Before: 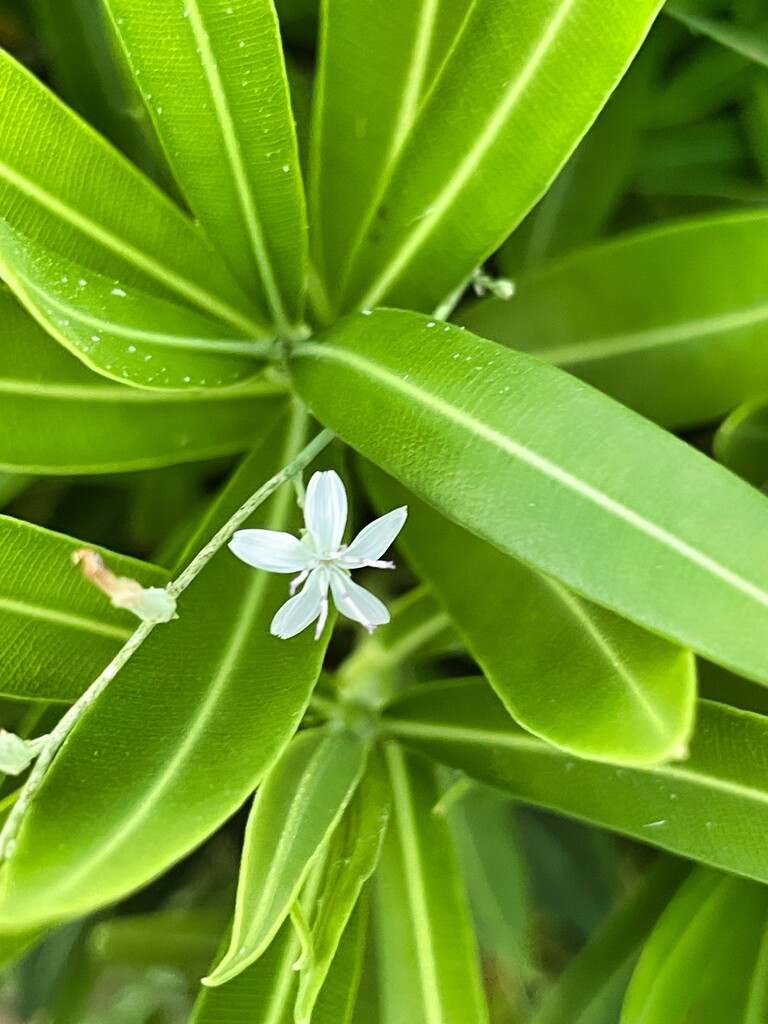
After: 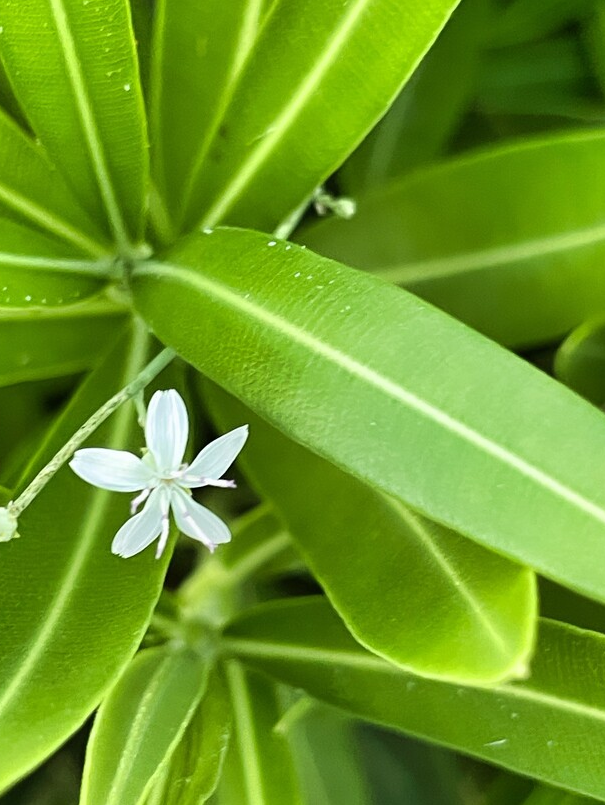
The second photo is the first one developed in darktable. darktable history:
crop and rotate: left 20.74%, top 7.912%, right 0.375%, bottom 13.378%
